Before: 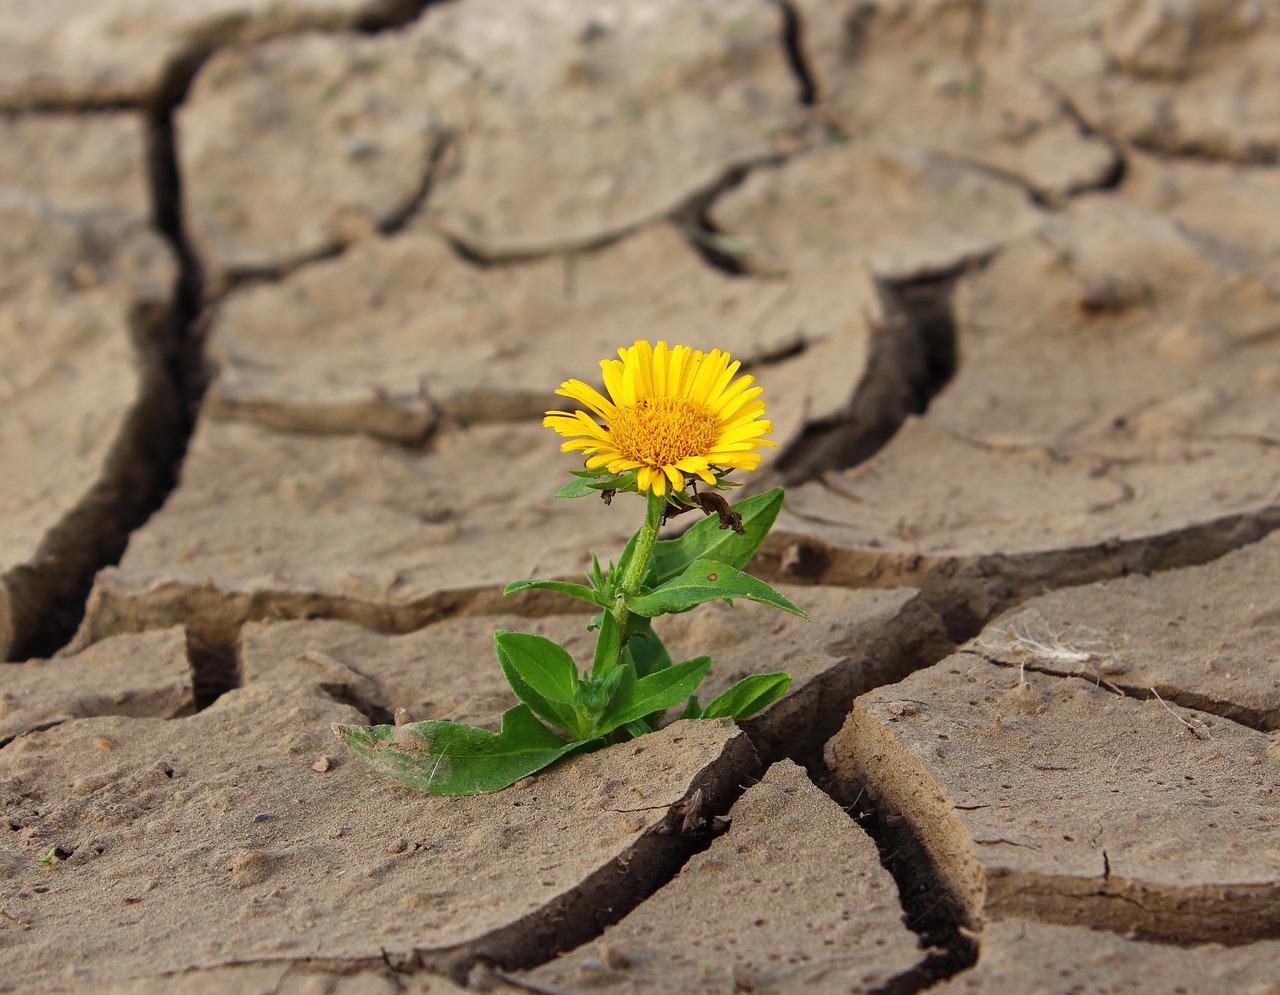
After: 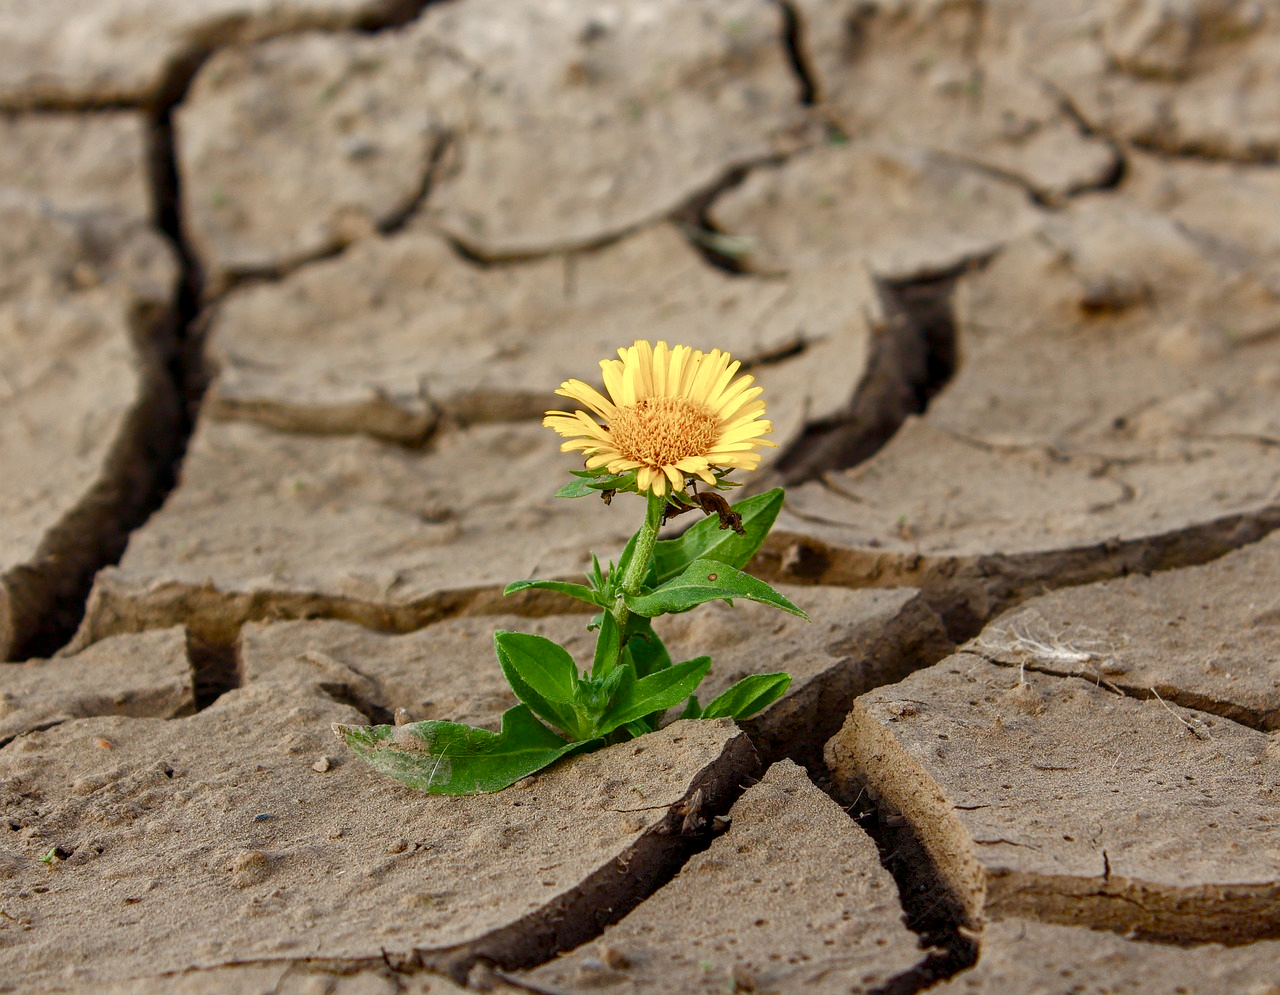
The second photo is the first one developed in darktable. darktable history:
local contrast: on, module defaults
color balance rgb: perceptual saturation grading › global saturation 20%, perceptual saturation grading › highlights -50%, perceptual saturation grading › shadows 30%
